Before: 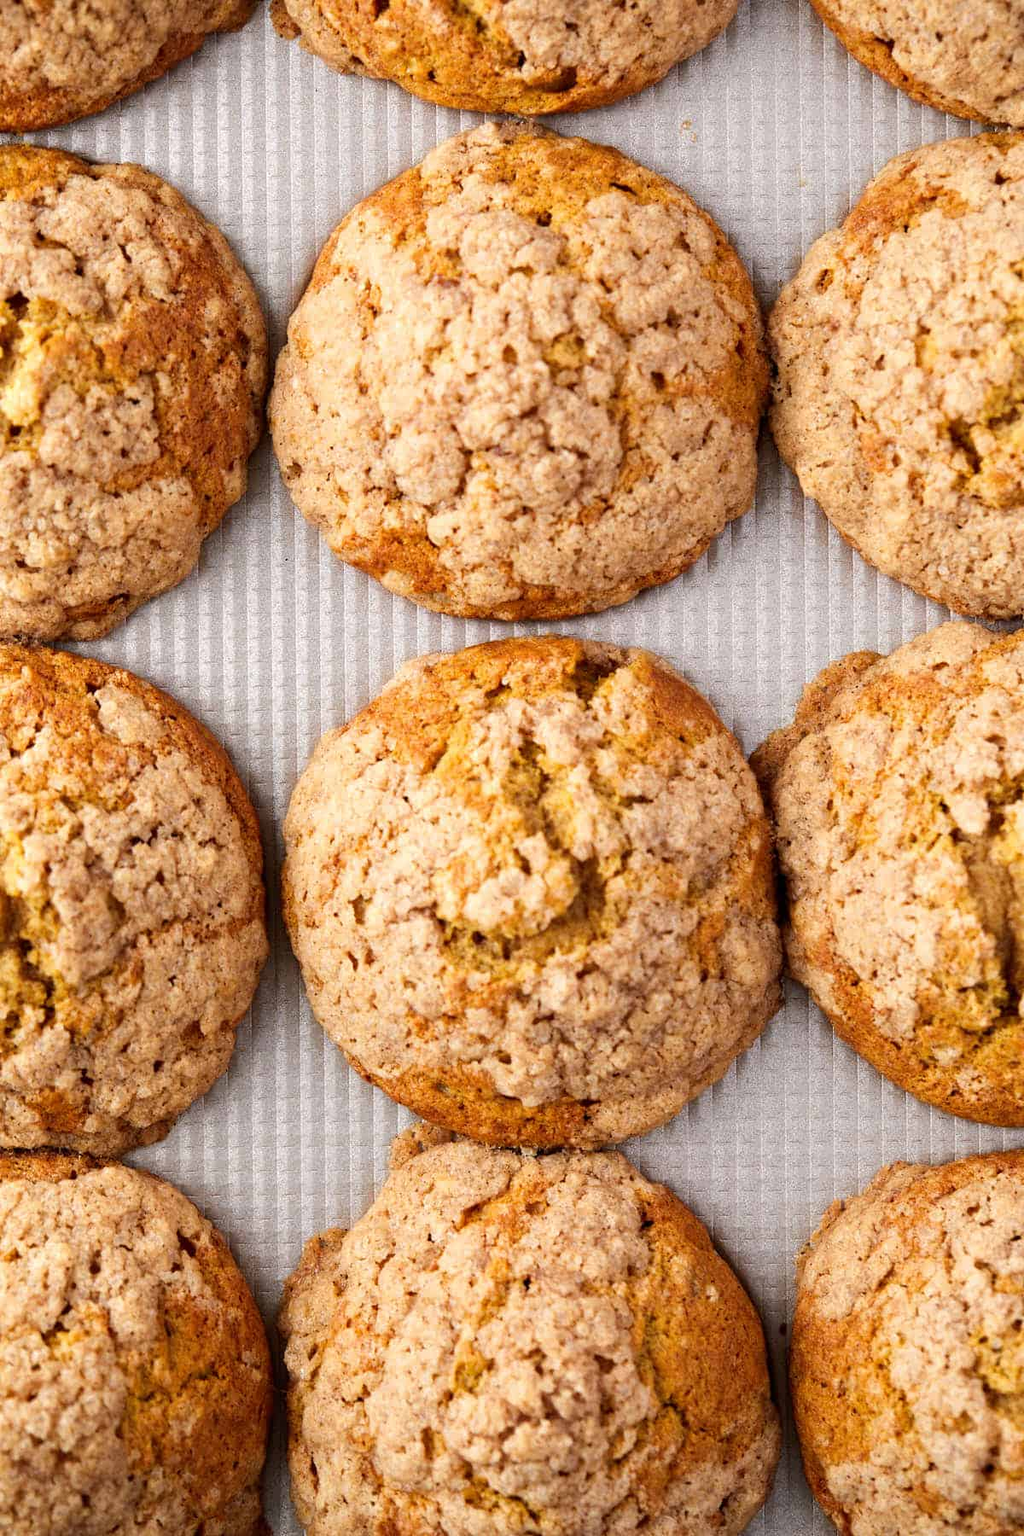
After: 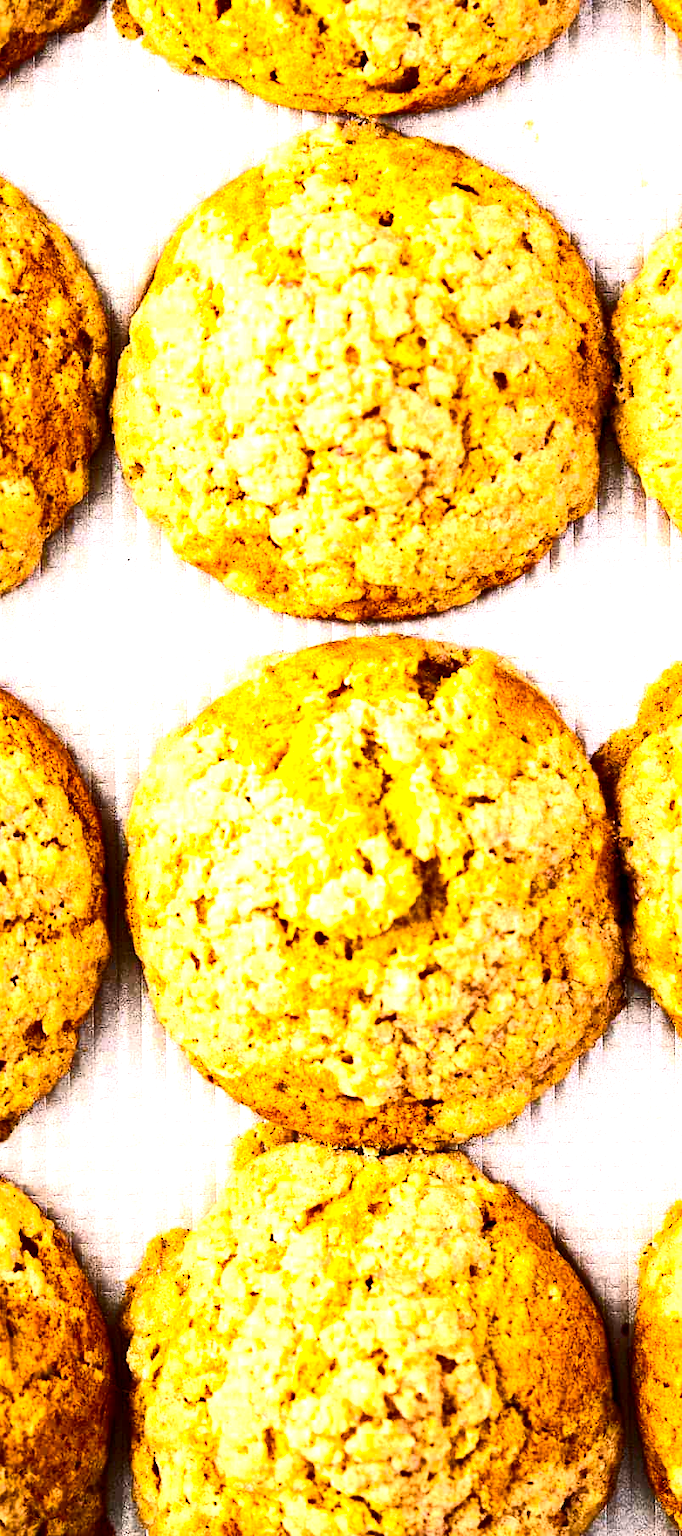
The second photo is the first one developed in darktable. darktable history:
color balance rgb: linear chroma grading › global chroma 9%, perceptual saturation grading › global saturation 36%, perceptual brilliance grading › global brilliance 15%, perceptual brilliance grading › shadows -35%, global vibrance 15%
crop and rotate: left 15.446%, right 17.836%
exposure: exposure 1.089 EV, compensate highlight preservation false
contrast brightness saturation: contrast 0.28
